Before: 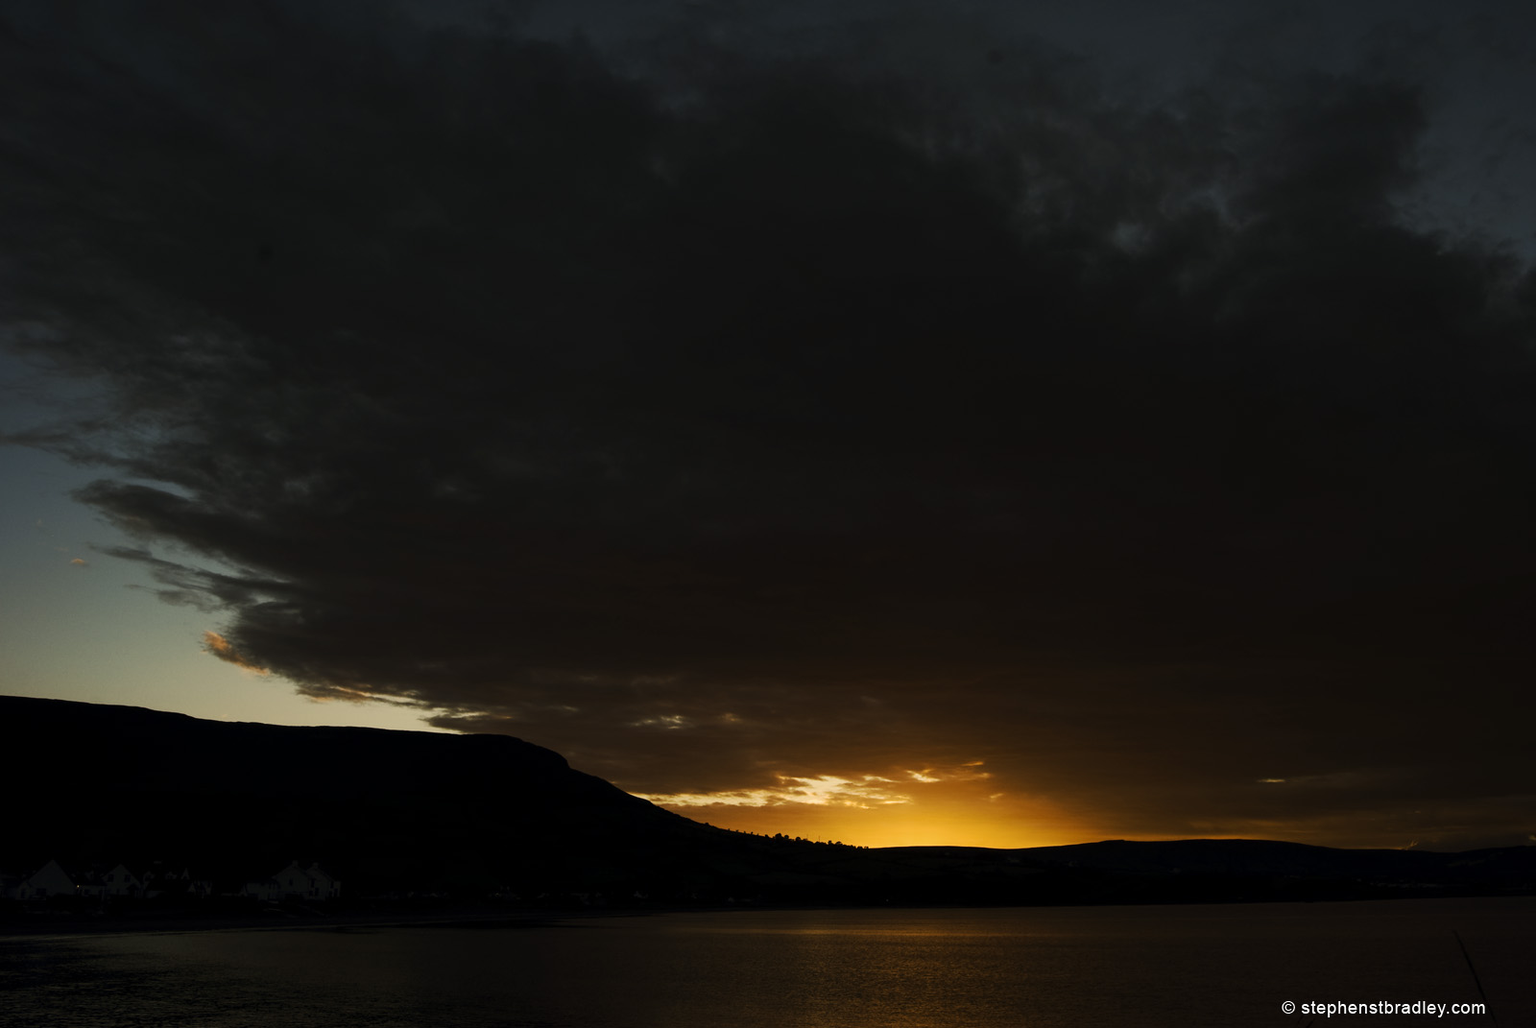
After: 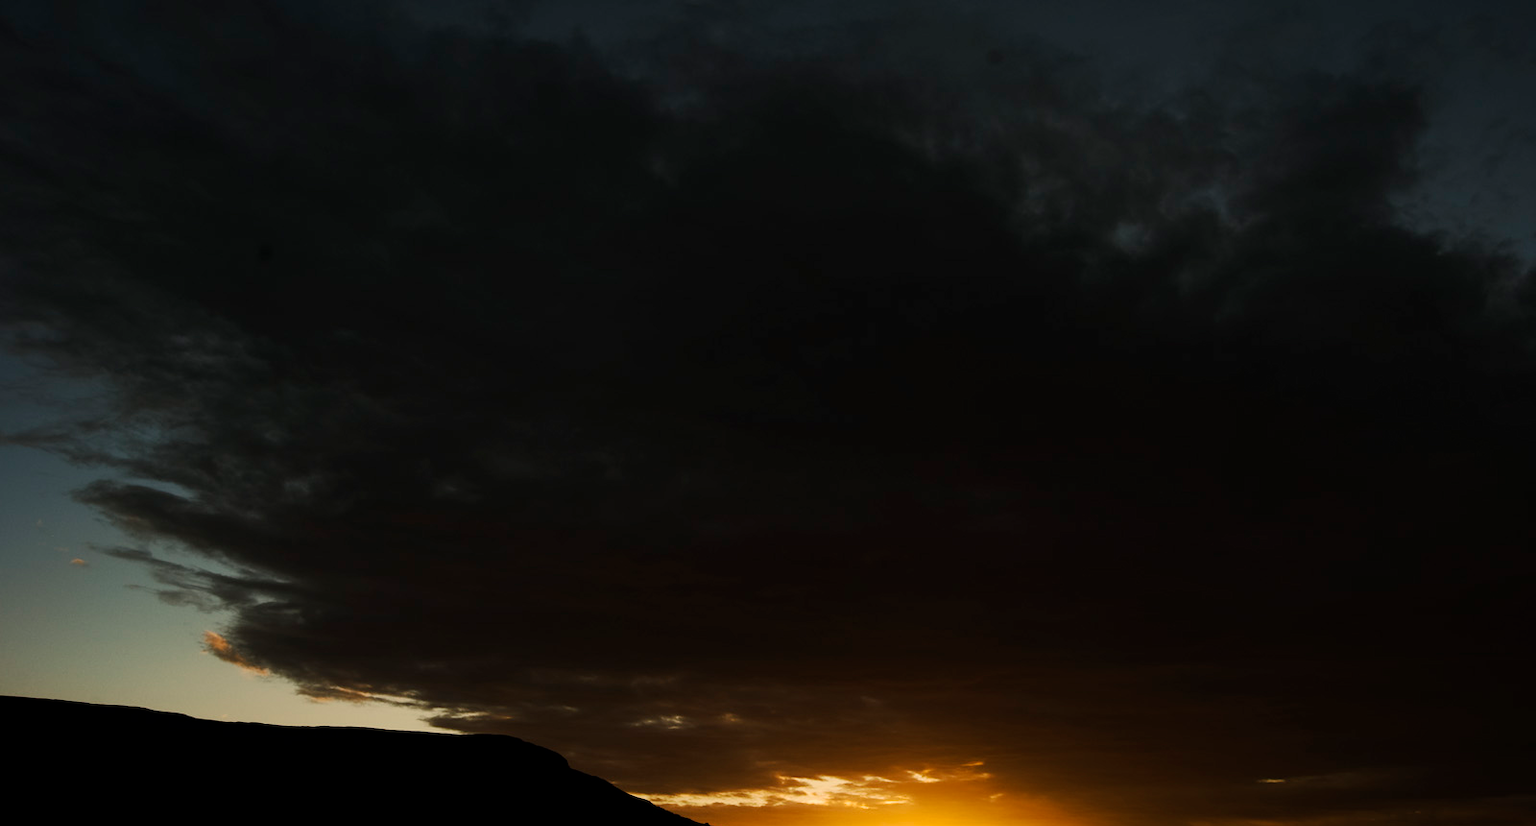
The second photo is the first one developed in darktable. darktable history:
crop: bottom 19.537%
